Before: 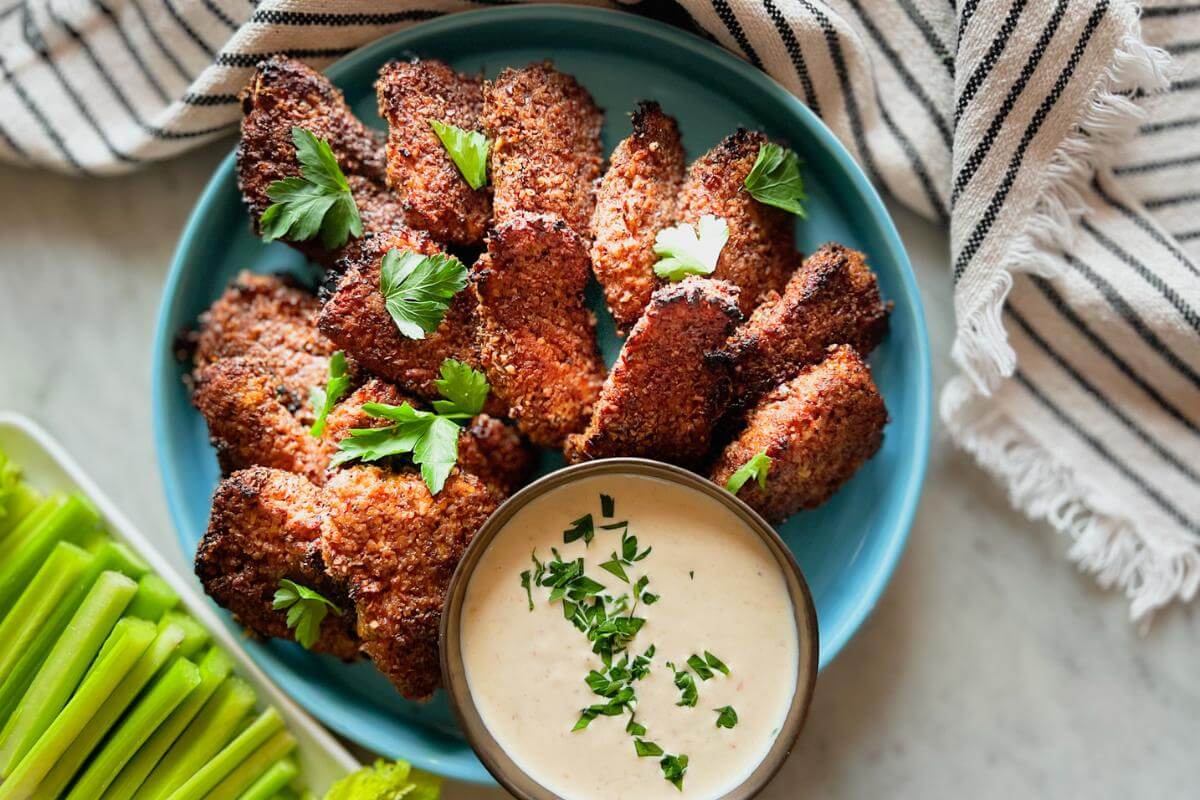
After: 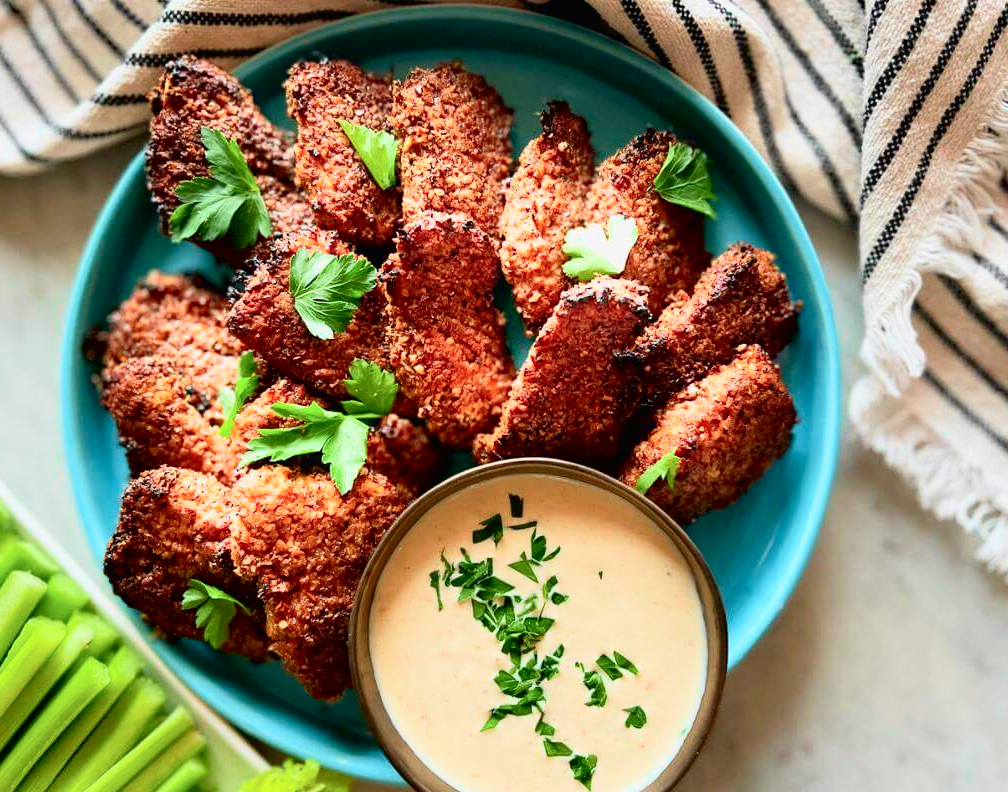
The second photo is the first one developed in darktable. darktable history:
tone curve: curves: ch0 [(0, 0.013) (0.054, 0.018) (0.205, 0.191) (0.289, 0.292) (0.39, 0.424) (0.493, 0.551) (0.647, 0.752) (0.796, 0.887) (1, 0.998)]; ch1 [(0, 0) (0.371, 0.339) (0.477, 0.452) (0.494, 0.495) (0.501, 0.501) (0.51, 0.516) (0.54, 0.557) (0.572, 0.605) (0.66, 0.701) (0.783, 0.804) (1, 1)]; ch2 [(0, 0) (0.32, 0.281) (0.403, 0.399) (0.441, 0.428) (0.47, 0.469) (0.498, 0.496) (0.524, 0.543) (0.551, 0.579) (0.633, 0.665) (0.7, 0.711) (1, 1)], color space Lab, independent channels, preserve colors none
crop: left 7.598%, right 7.873%
